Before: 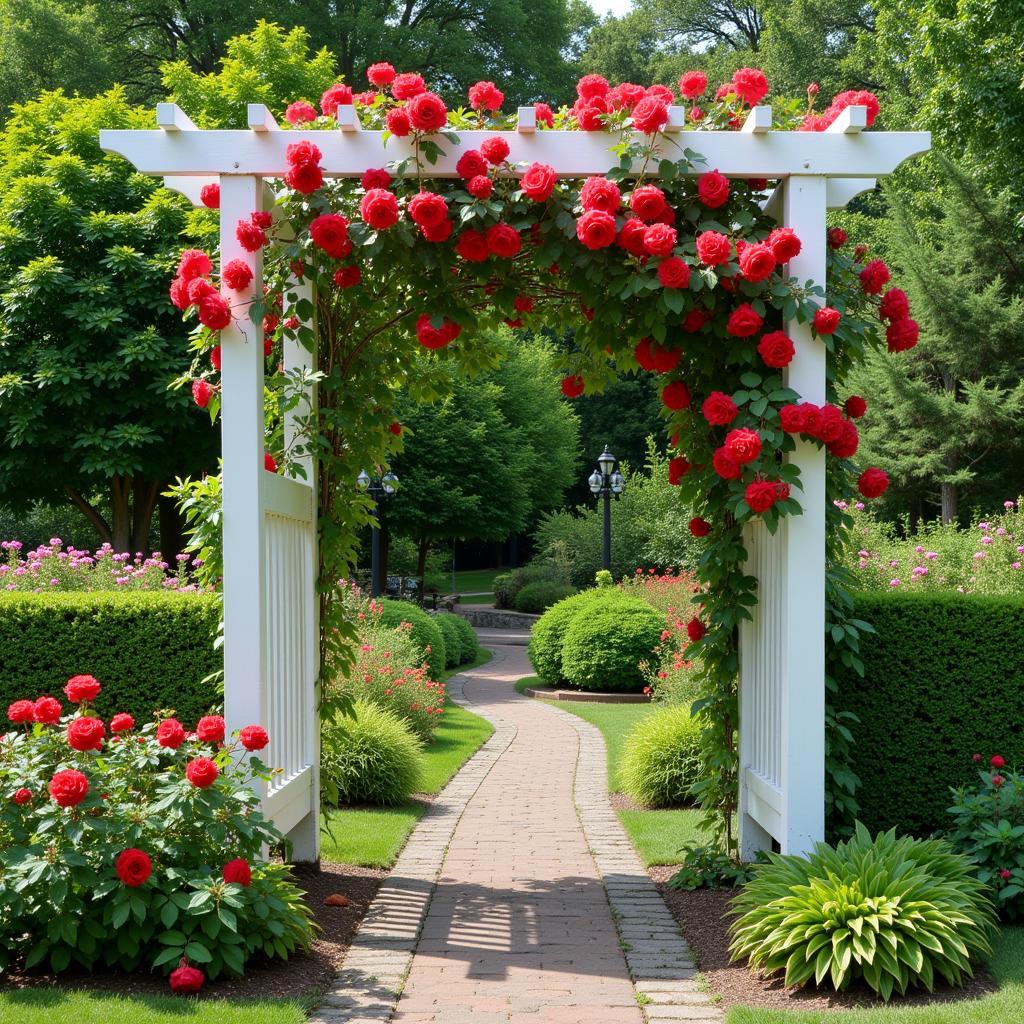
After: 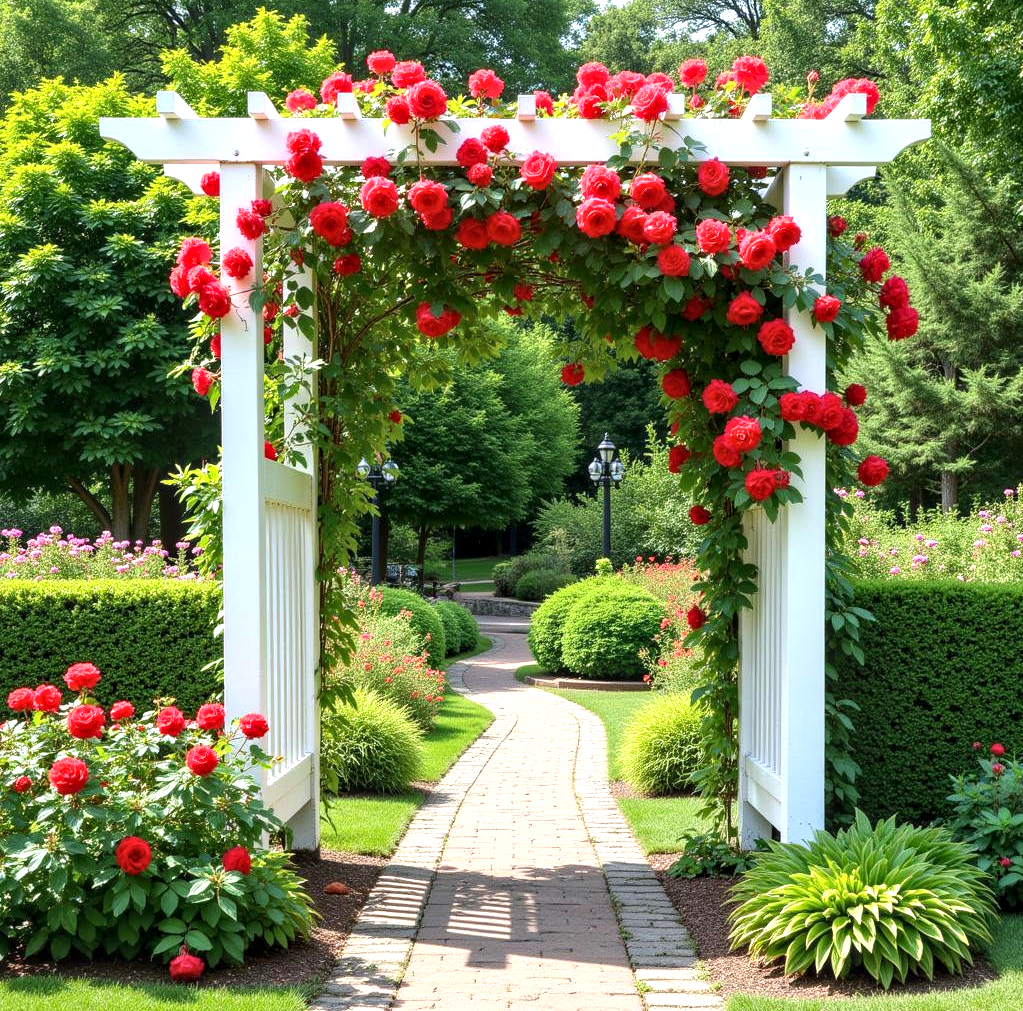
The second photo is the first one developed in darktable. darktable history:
exposure: black level correction 0, exposure 0.703 EV, compensate highlight preservation false
local contrast: detail 130%
crop: top 1.243%, right 0.093%
